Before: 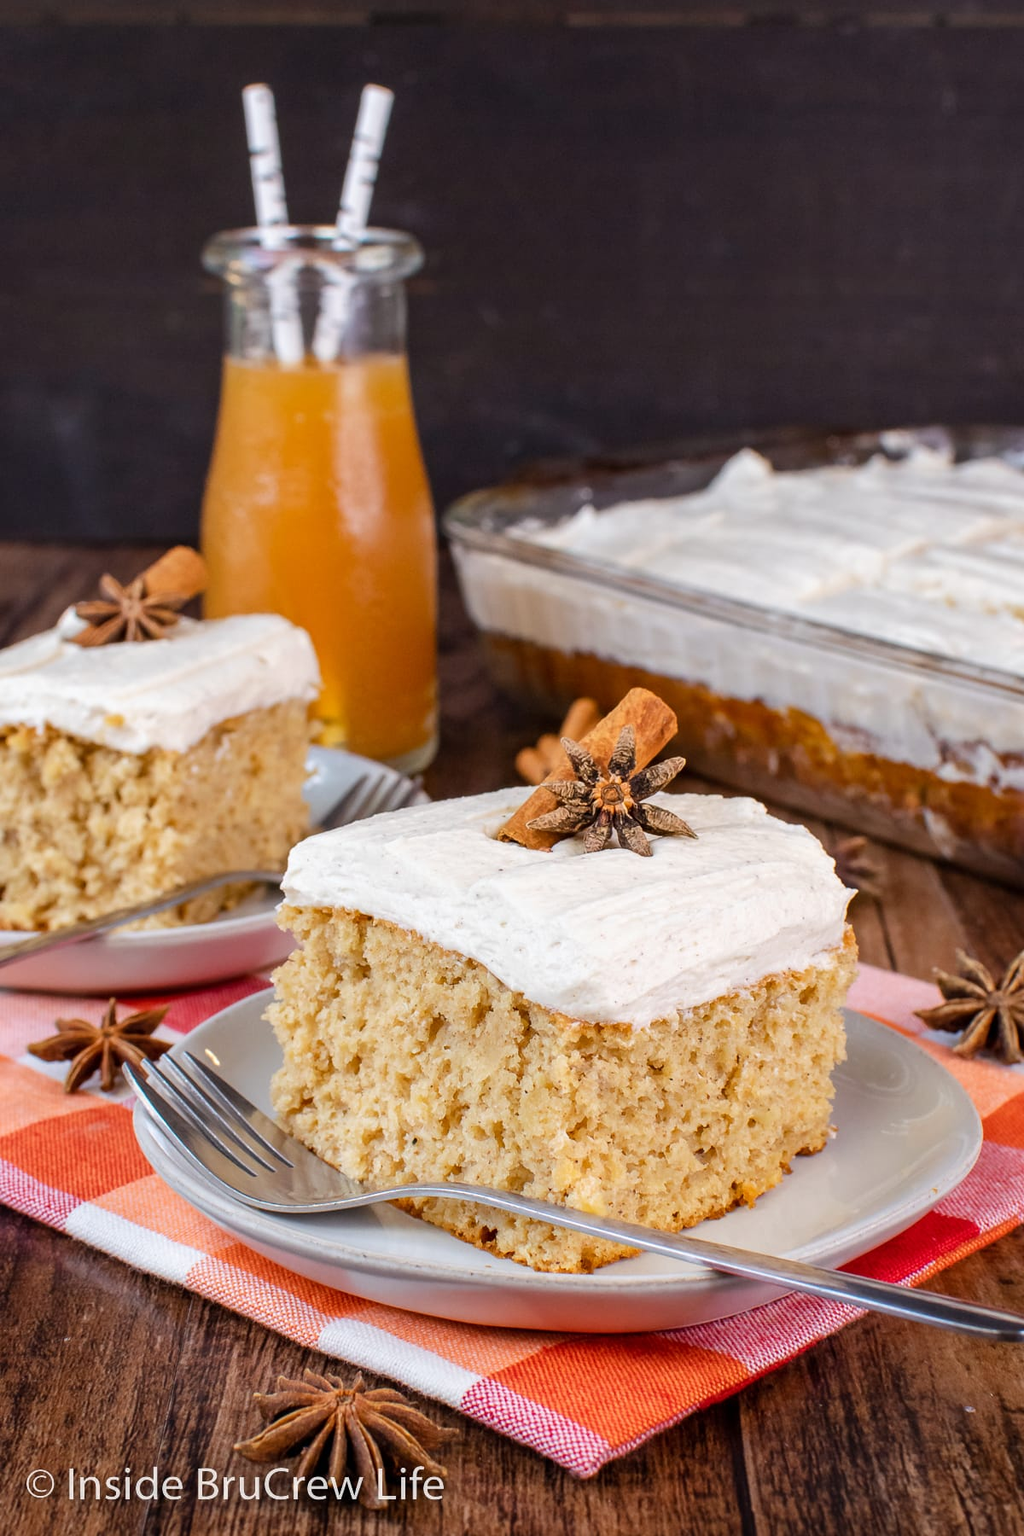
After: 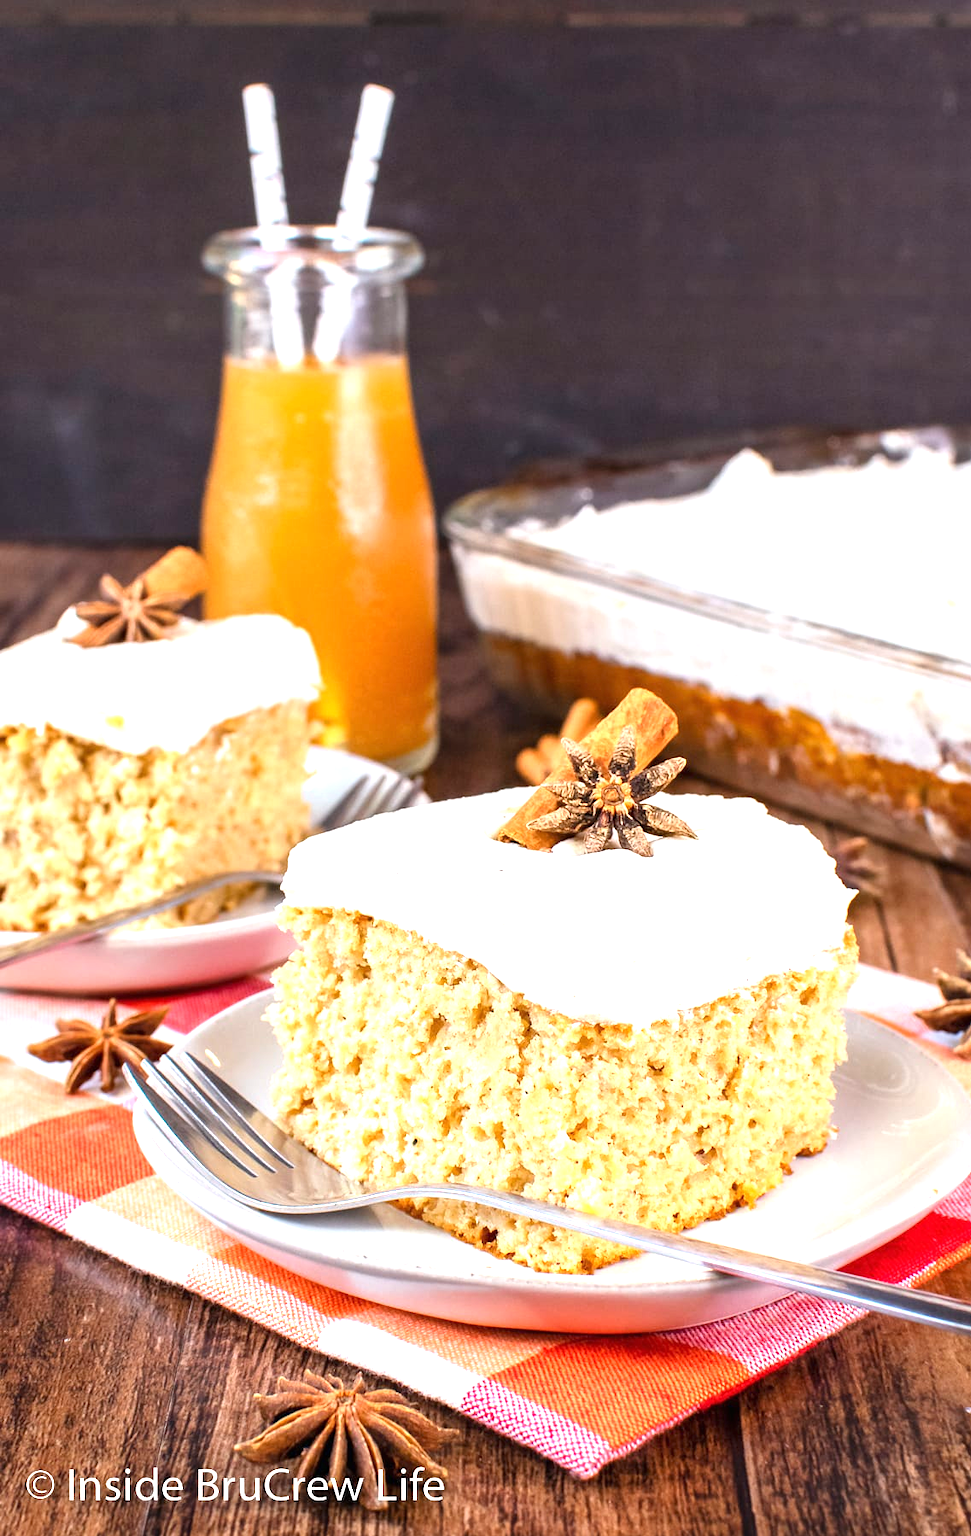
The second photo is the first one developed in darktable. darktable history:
crop and rotate: right 5.167%
exposure: black level correction 0, exposure 1.2 EV, compensate exposure bias true, compensate highlight preservation false
